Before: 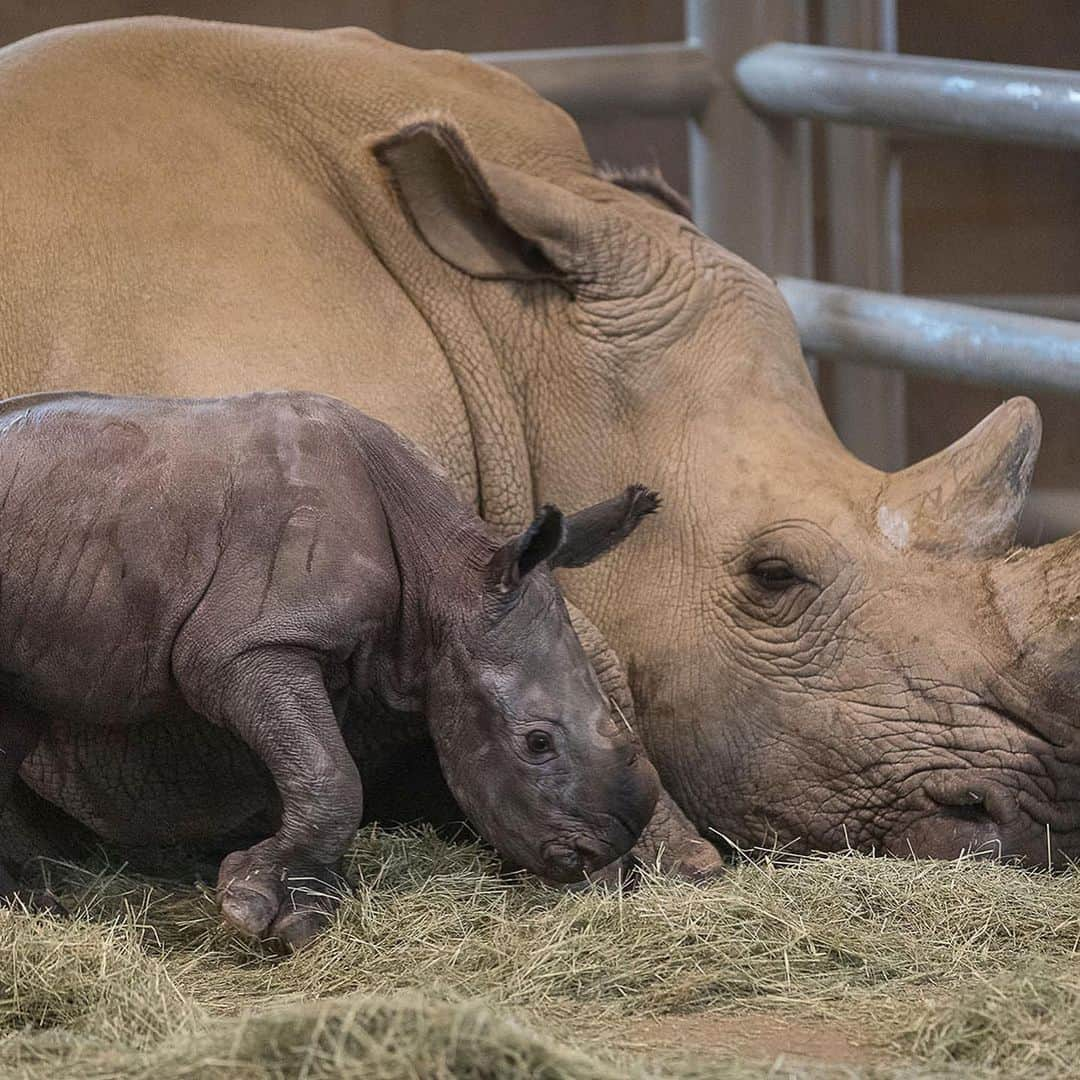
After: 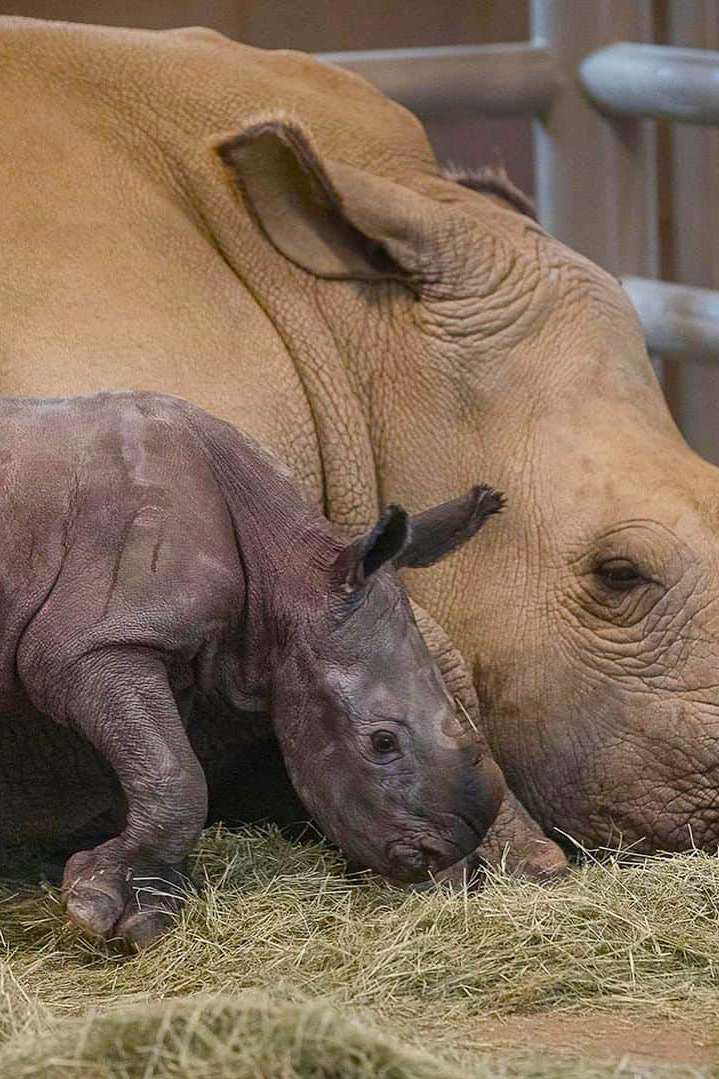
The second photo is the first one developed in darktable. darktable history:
crop and rotate: left 14.436%, right 18.898%
color balance rgb: perceptual saturation grading › global saturation 35%, perceptual saturation grading › highlights -30%, perceptual saturation grading › shadows 35%, perceptual brilliance grading › global brilliance 3%, perceptual brilliance grading › highlights -3%, perceptual brilliance grading › shadows 3%
